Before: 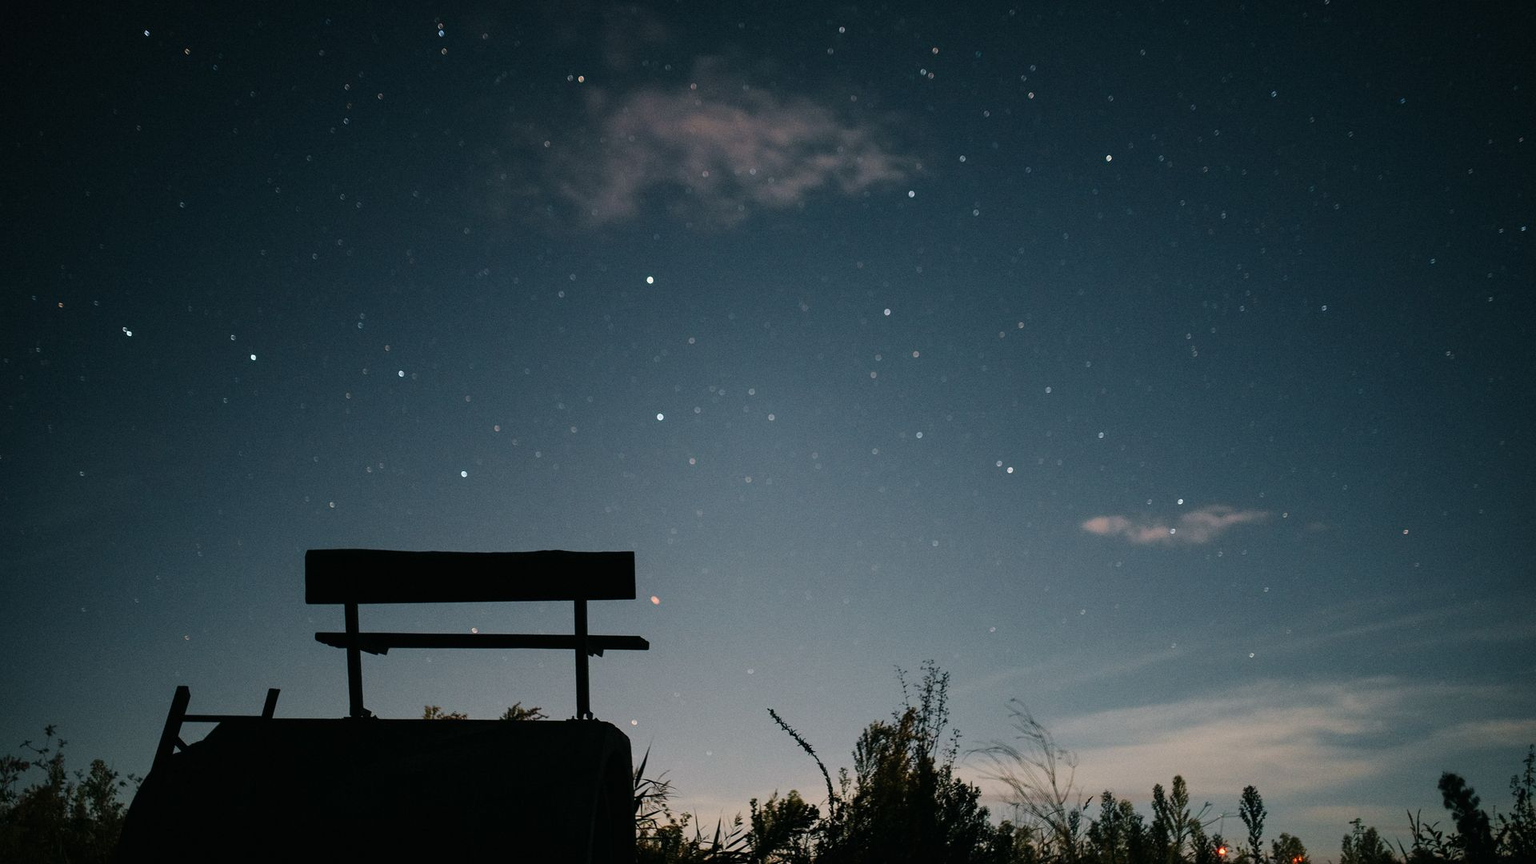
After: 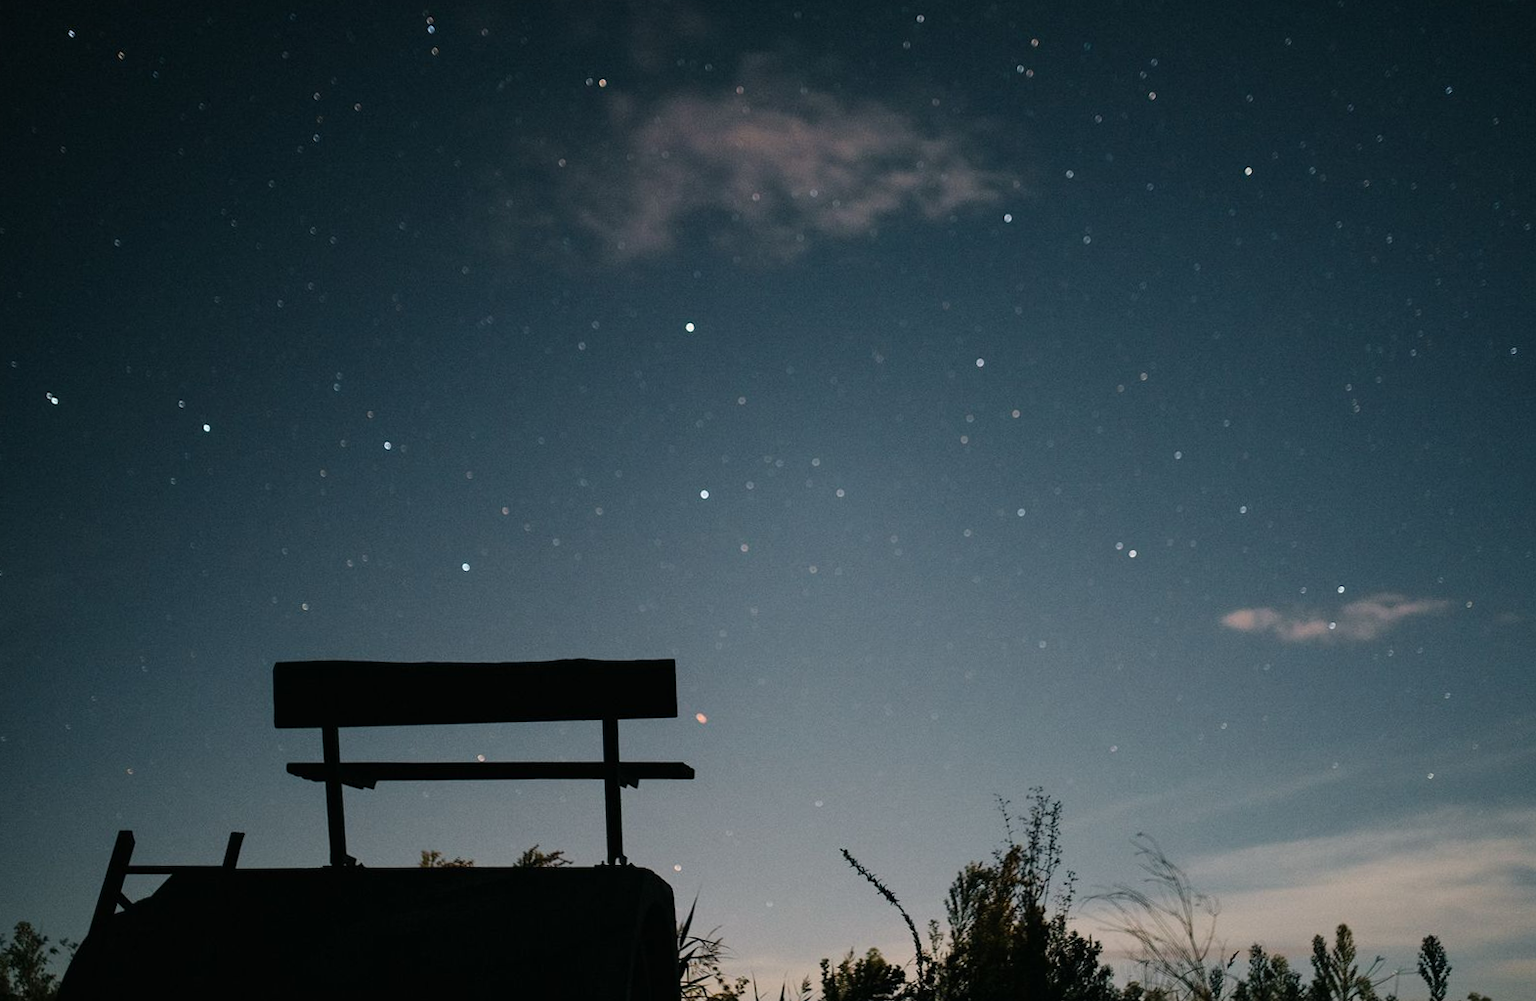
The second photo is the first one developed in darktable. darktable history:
crop and rotate: angle 0.738°, left 4.421%, top 0.481%, right 11.793%, bottom 2.442%
